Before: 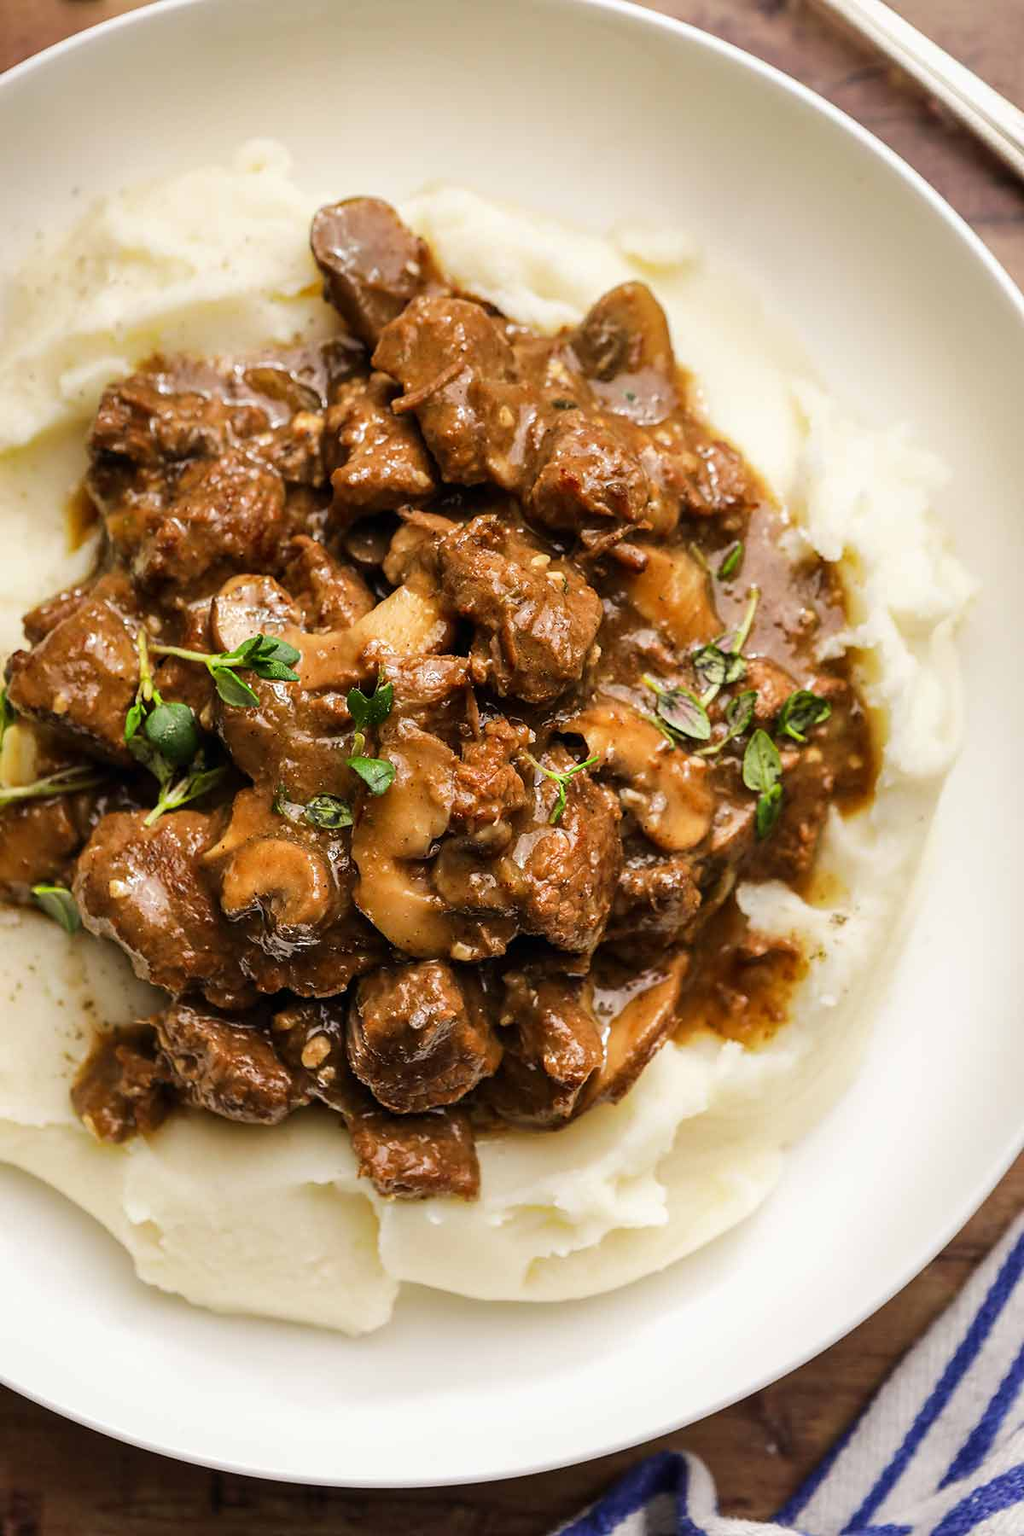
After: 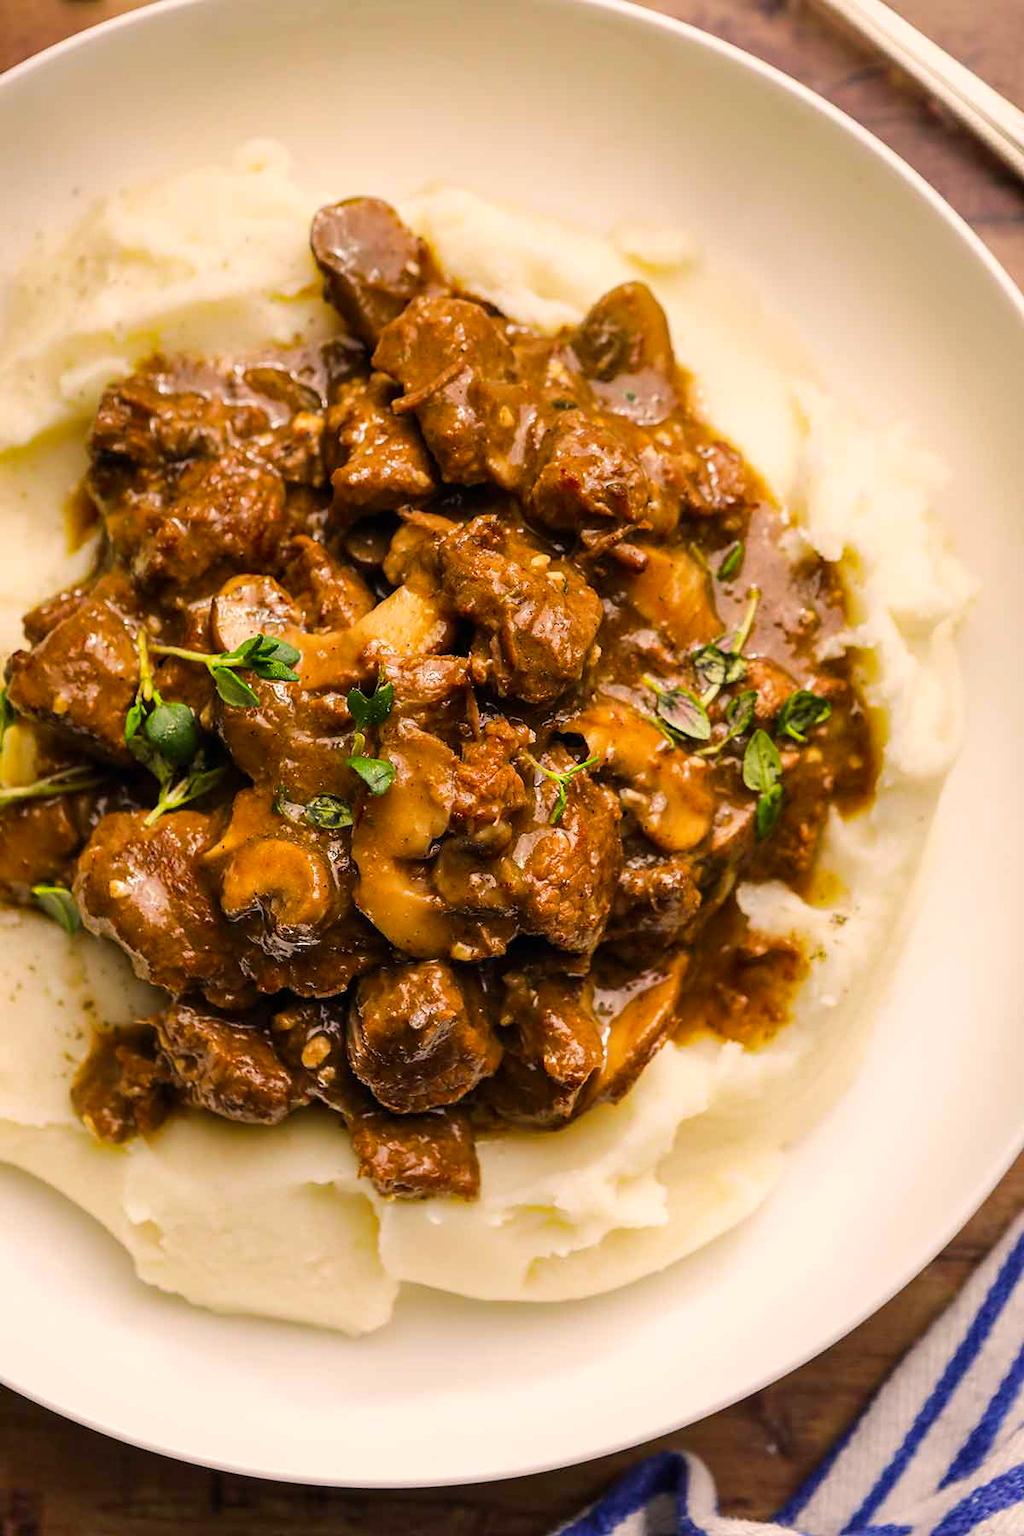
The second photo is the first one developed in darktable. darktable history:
color balance rgb: highlights gain › chroma 3.053%, highlights gain › hue 54.64°, perceptual saturation grading › global saturation 16.869%, global vibrance 14.648%
